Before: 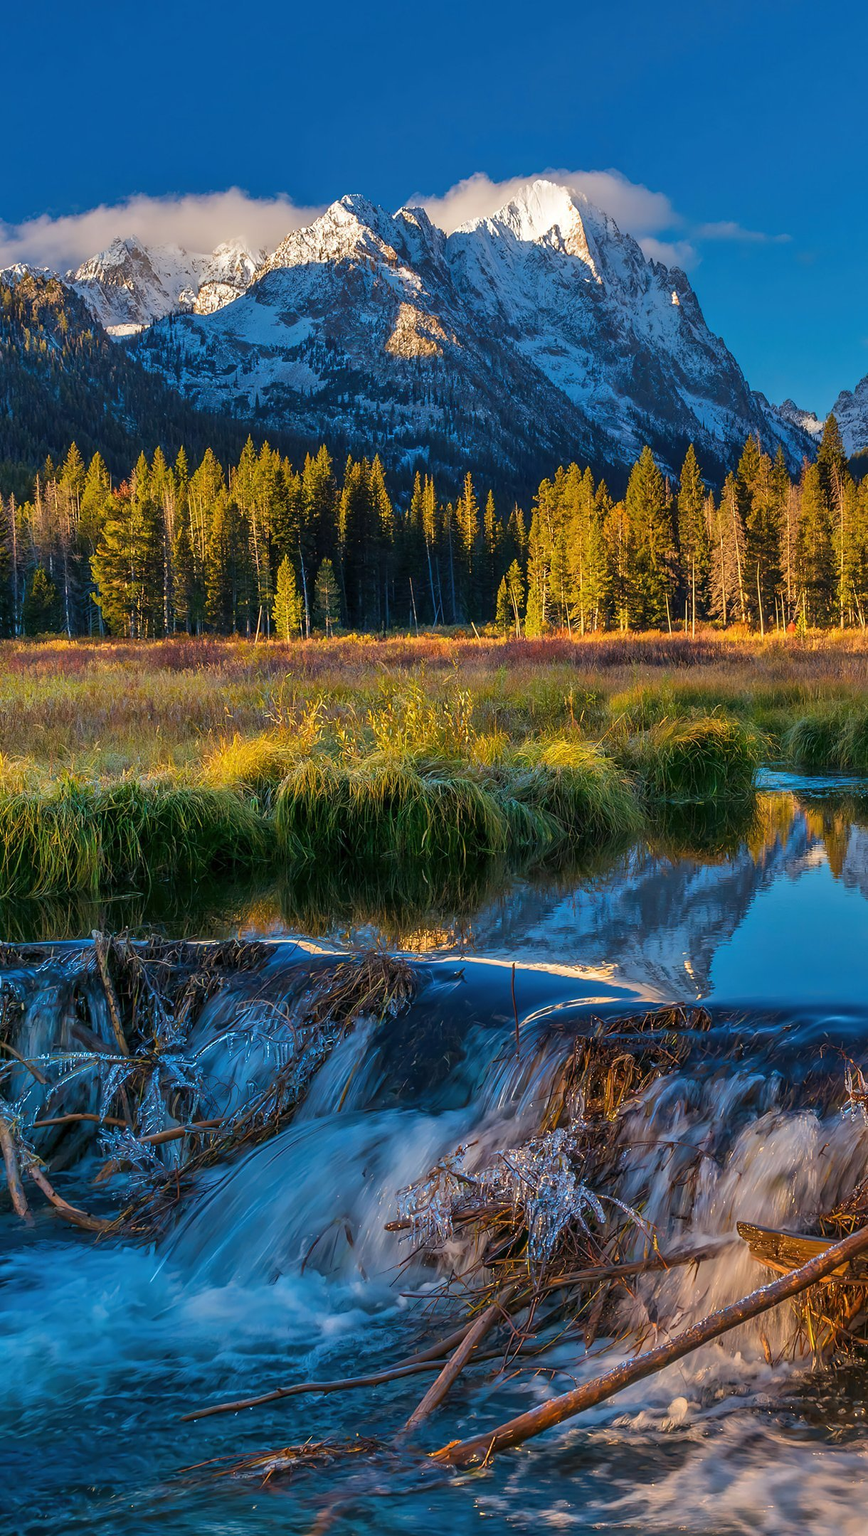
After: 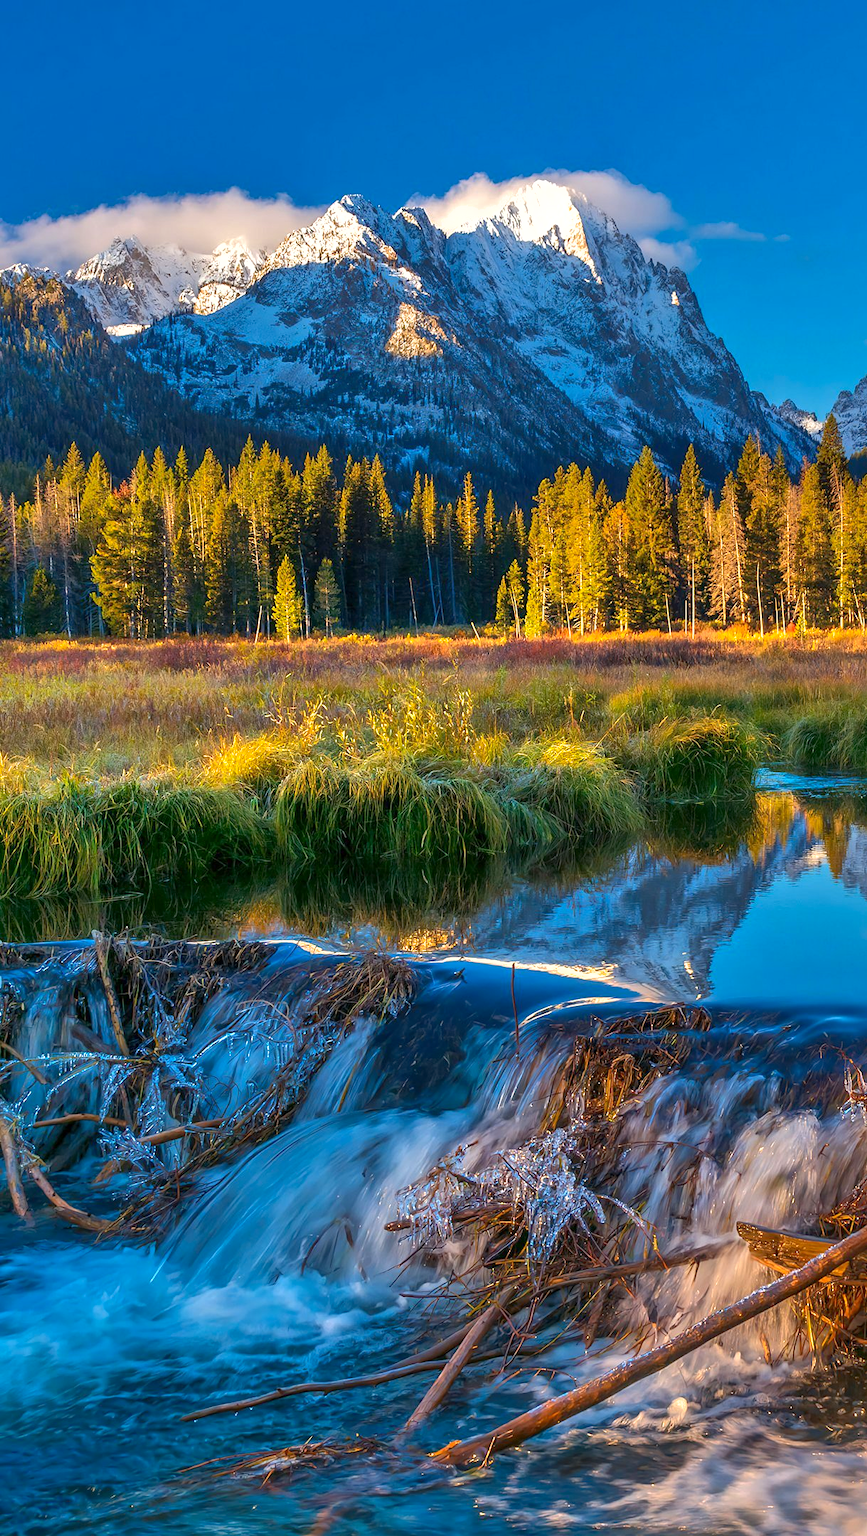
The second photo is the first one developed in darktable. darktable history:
color balance: mode lift, gamma, gain (sRGB)
contrast brightness saturation: brightness -0.09
exposure: exposure 0.7 EV, compensate highlight preservation false
shadows and highlights: on, module defaults
